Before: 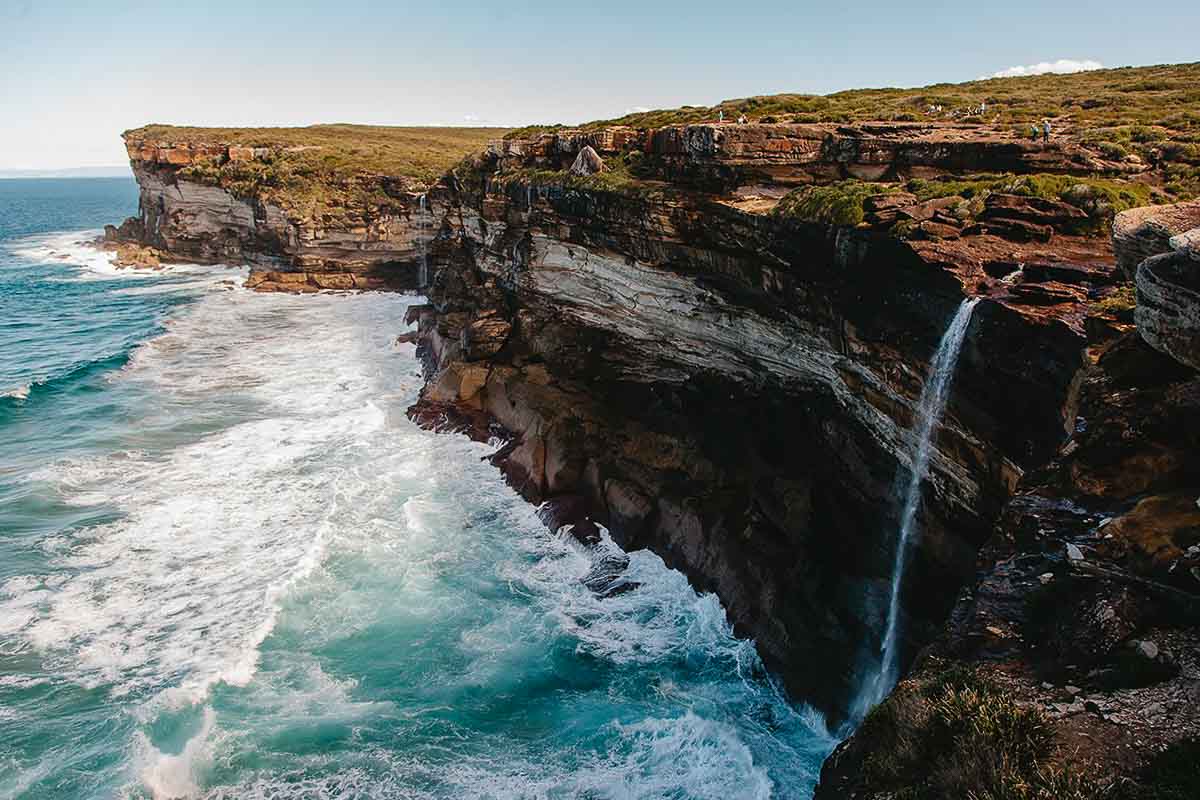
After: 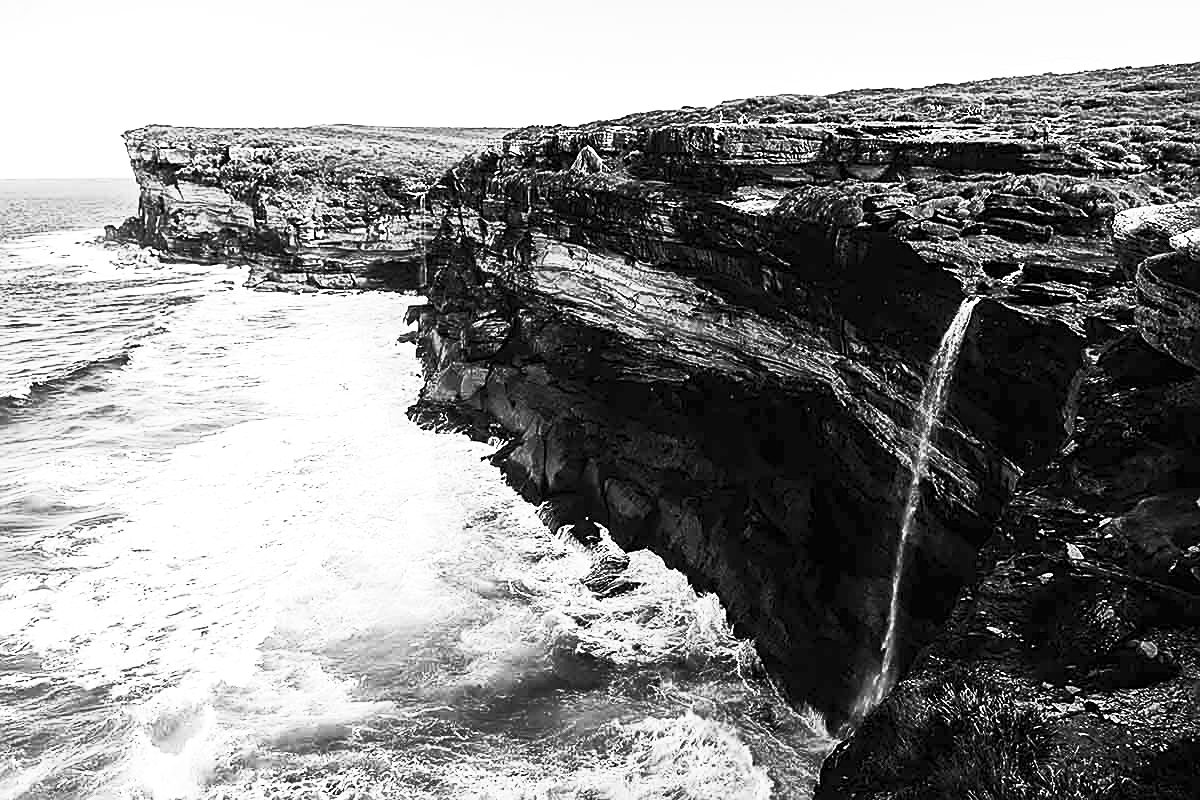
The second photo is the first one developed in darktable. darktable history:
sharpen: on, module defaults
contrast brightness saturation: contrast 0.53, brightness 0.47, saturation -1
color balance rgb: shadows lift › chroma 2%, shadows lift › hue 185.64°, power › luminance 1.48%, highlights gain › chroma 3%, highlights gain › hue 54.51°, global offset › luminance -0.4%, perceptual saturation grading › highlights -18.47%, perceptual saturation grading › mid-tones 6.62%, perceptual saturation grading › shadows 28.22%, perceptual brilliance grading › highlights 15.68%, perceptual brilliance grading › shadows -14.29%, global vibrance 25.96%, contrast 6.45%
